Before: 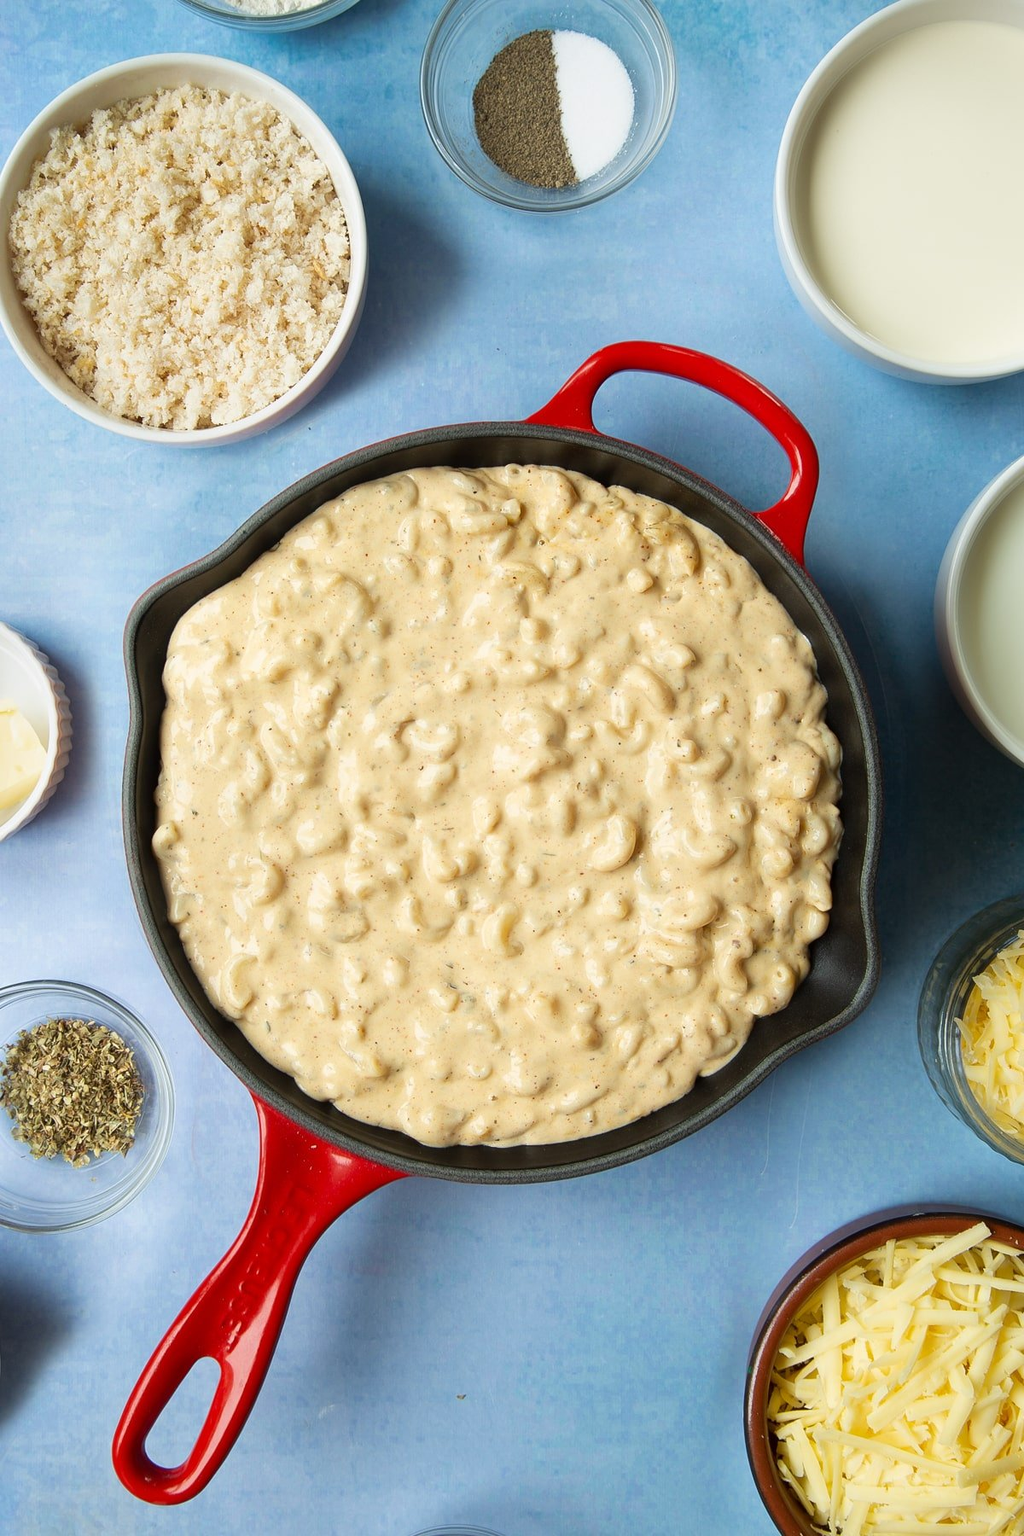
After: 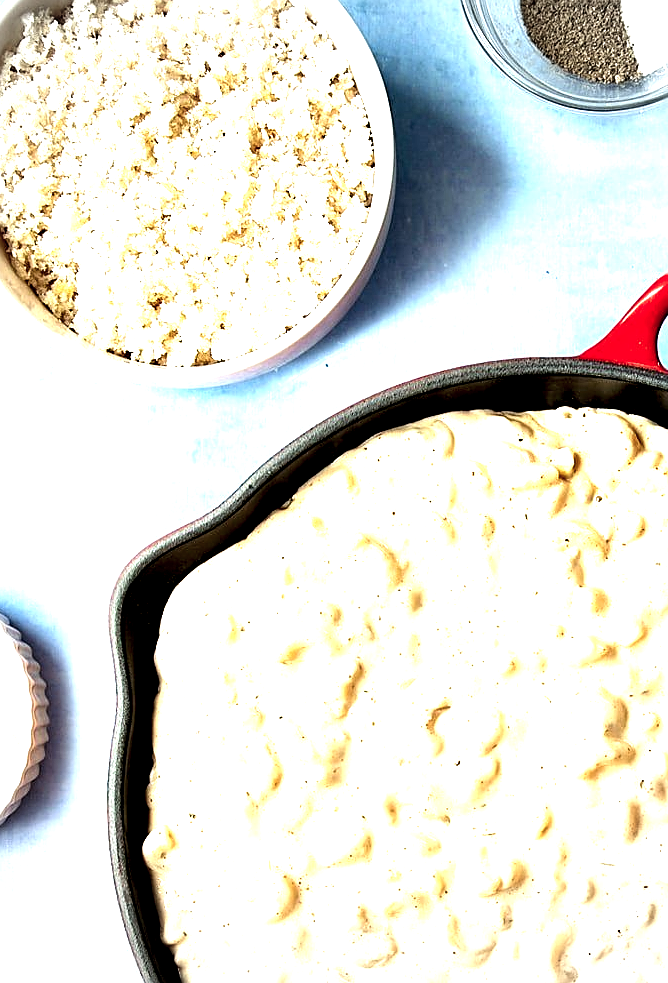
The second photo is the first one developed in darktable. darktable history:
contrast equalizer: y [[0.6 ×6], [0.55 ×6], [0 ×6], [0 ×6], [0 ×6]]
vignetting: brightness -0.44, saturation -0.689
contrast brightness saturation: saturation -0.165
color balance rgb: shadows lift › chroma 1.007%, shadows lift › hue 30.28°, perceptual saturation grading › global saturation 0.479%, global vibrance 9.212%
exposure: black level correction 0, exposure 1.2 EV, compensate highlight preservation false
crop and rotate: left 3.058%, top 7.638%, right 41.235%, bottom 37.699%
tone equalizer: -8 EV -0.381 EV, -7 EV -0.368 EV, -6 EV -0.315 EV, -5 EV -0.217 EV, -3 EV 0.23 EV, -2 EV 0.329 EV, -1 EV 0.388 EV, +0 EV 0.405 EV
sharpen: on, module defaults
